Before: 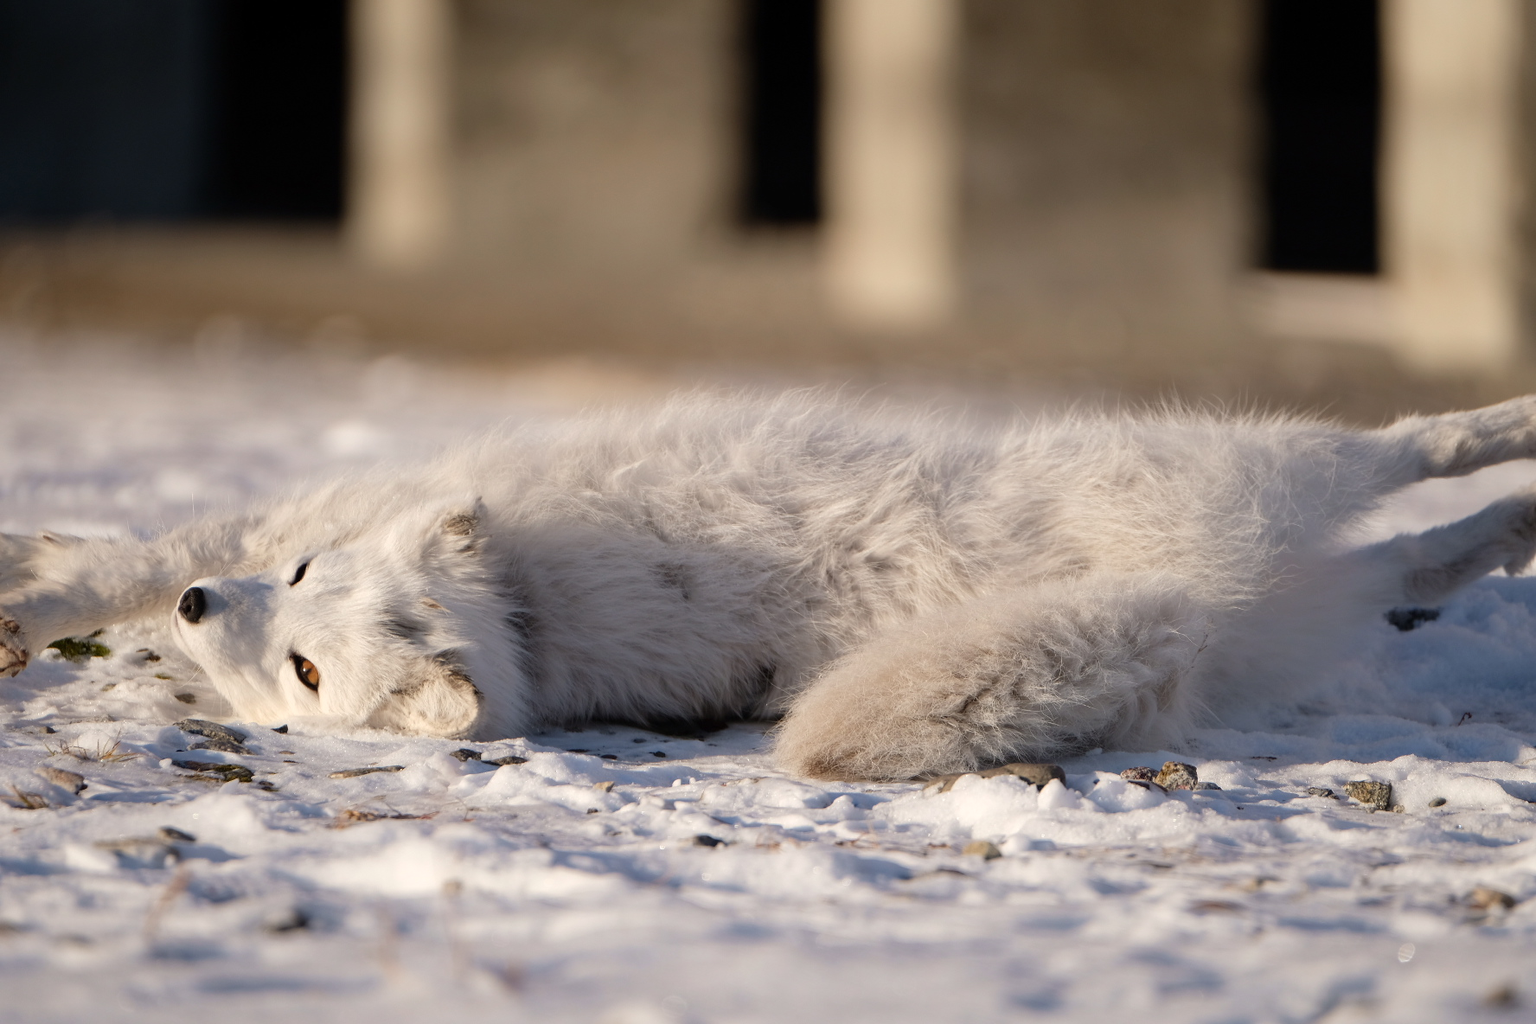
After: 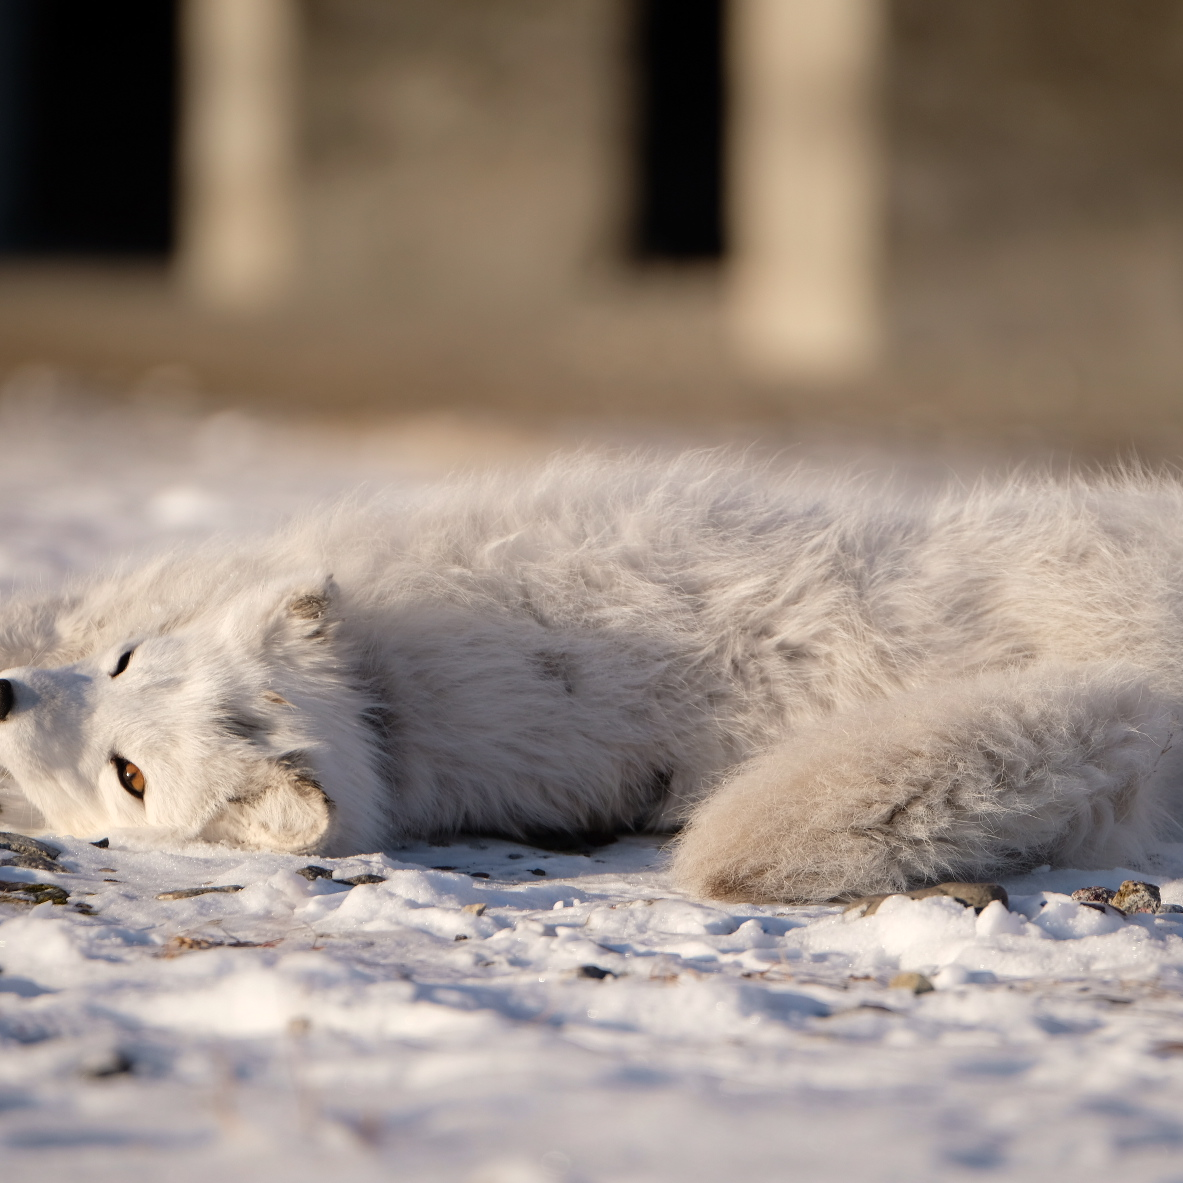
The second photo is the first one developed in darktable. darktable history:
crop and rotate: left 12.657%, right 20.725%
